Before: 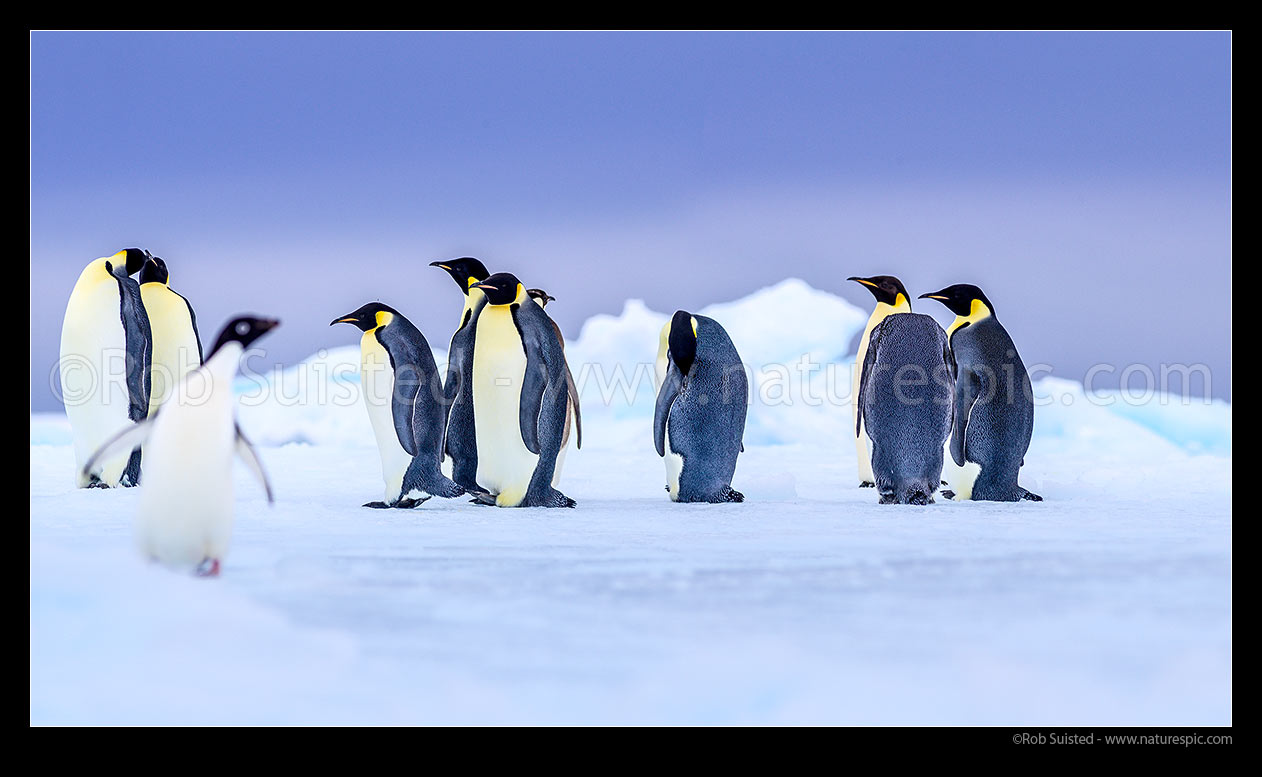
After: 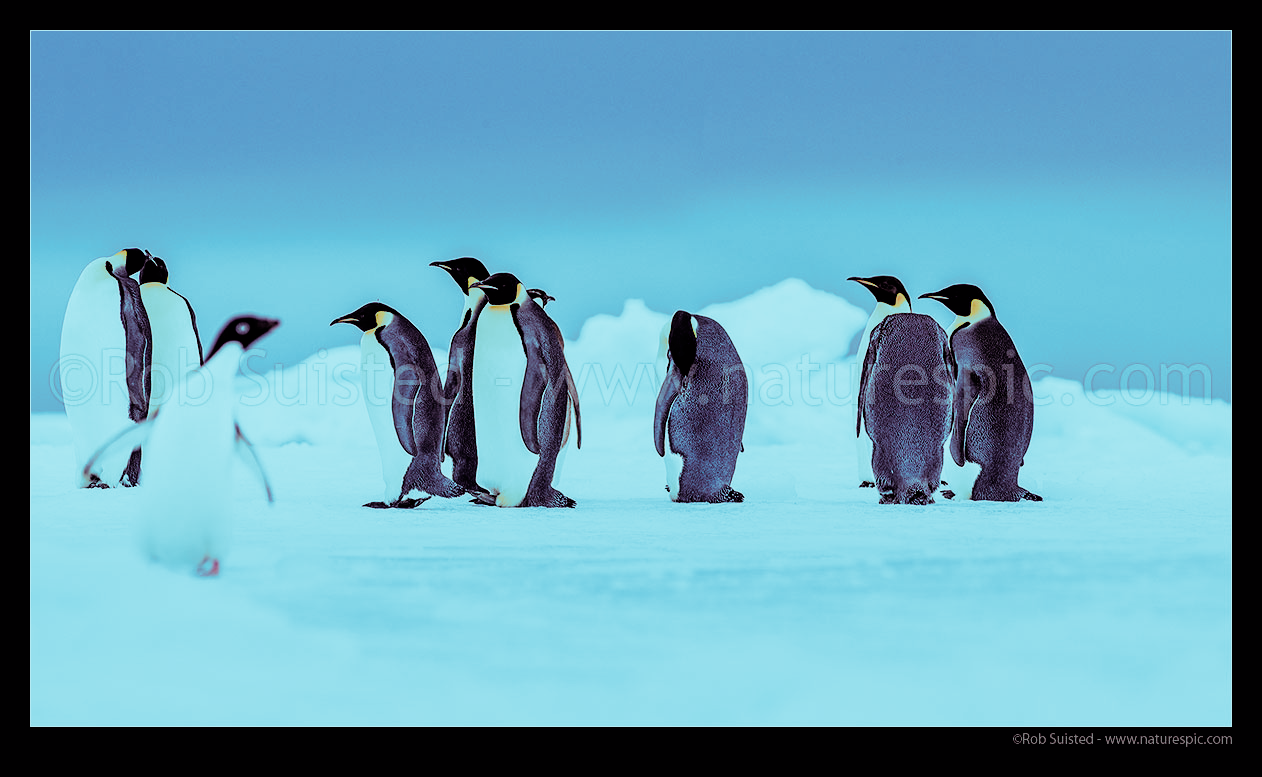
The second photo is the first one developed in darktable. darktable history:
filmic rgb: black relative exposure -5 EV, hardness 2.88, contrast 1.2, highlights saturation mix -30%
split-toning: shadows › hue 327.6°, highlights › hue 198°, highlights › saturation 0.55, balance -21.25, compress 0%
